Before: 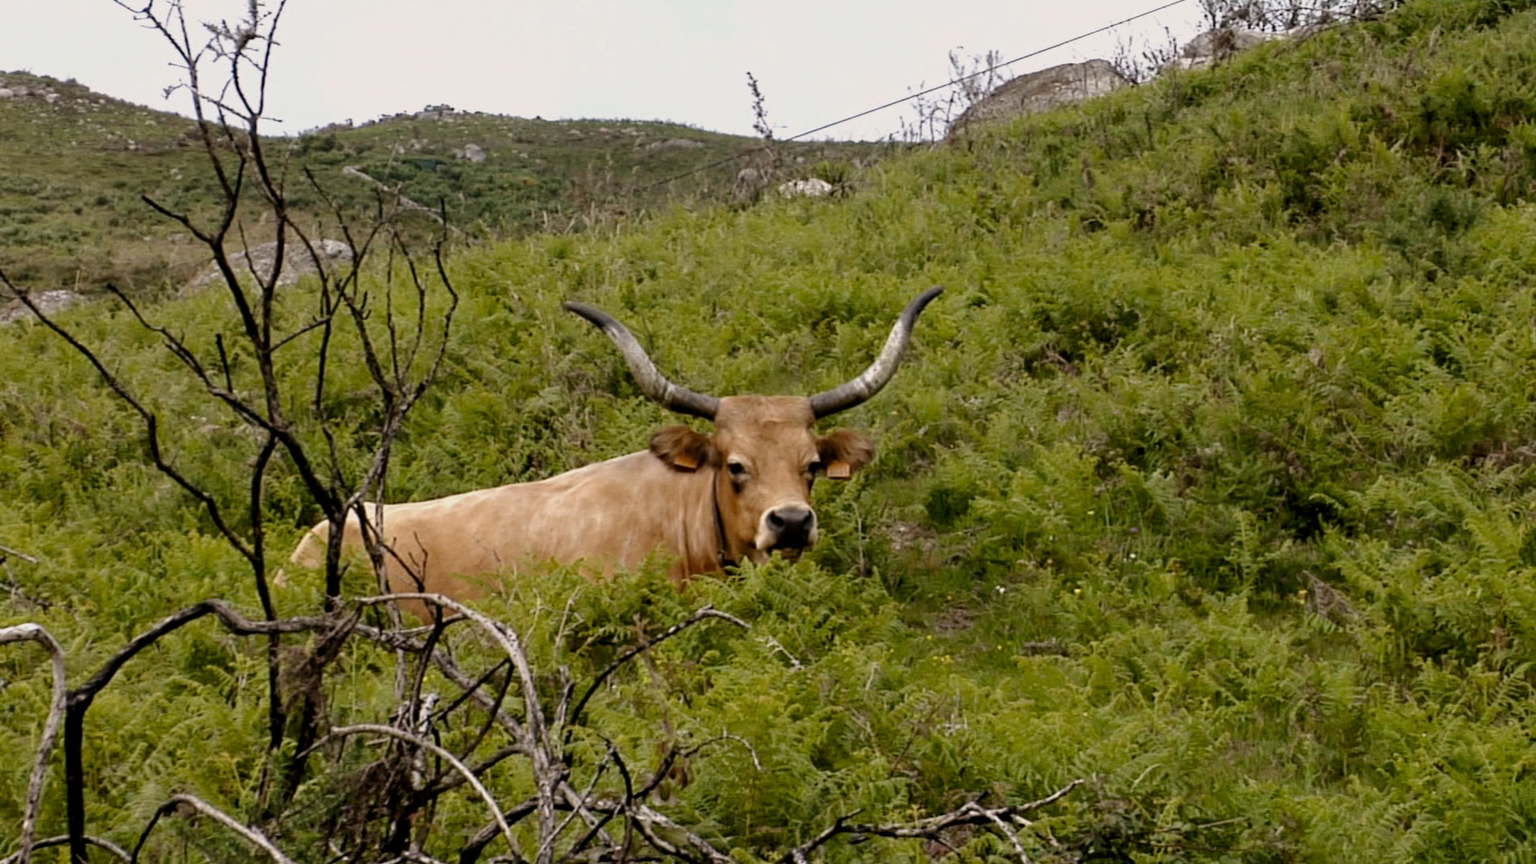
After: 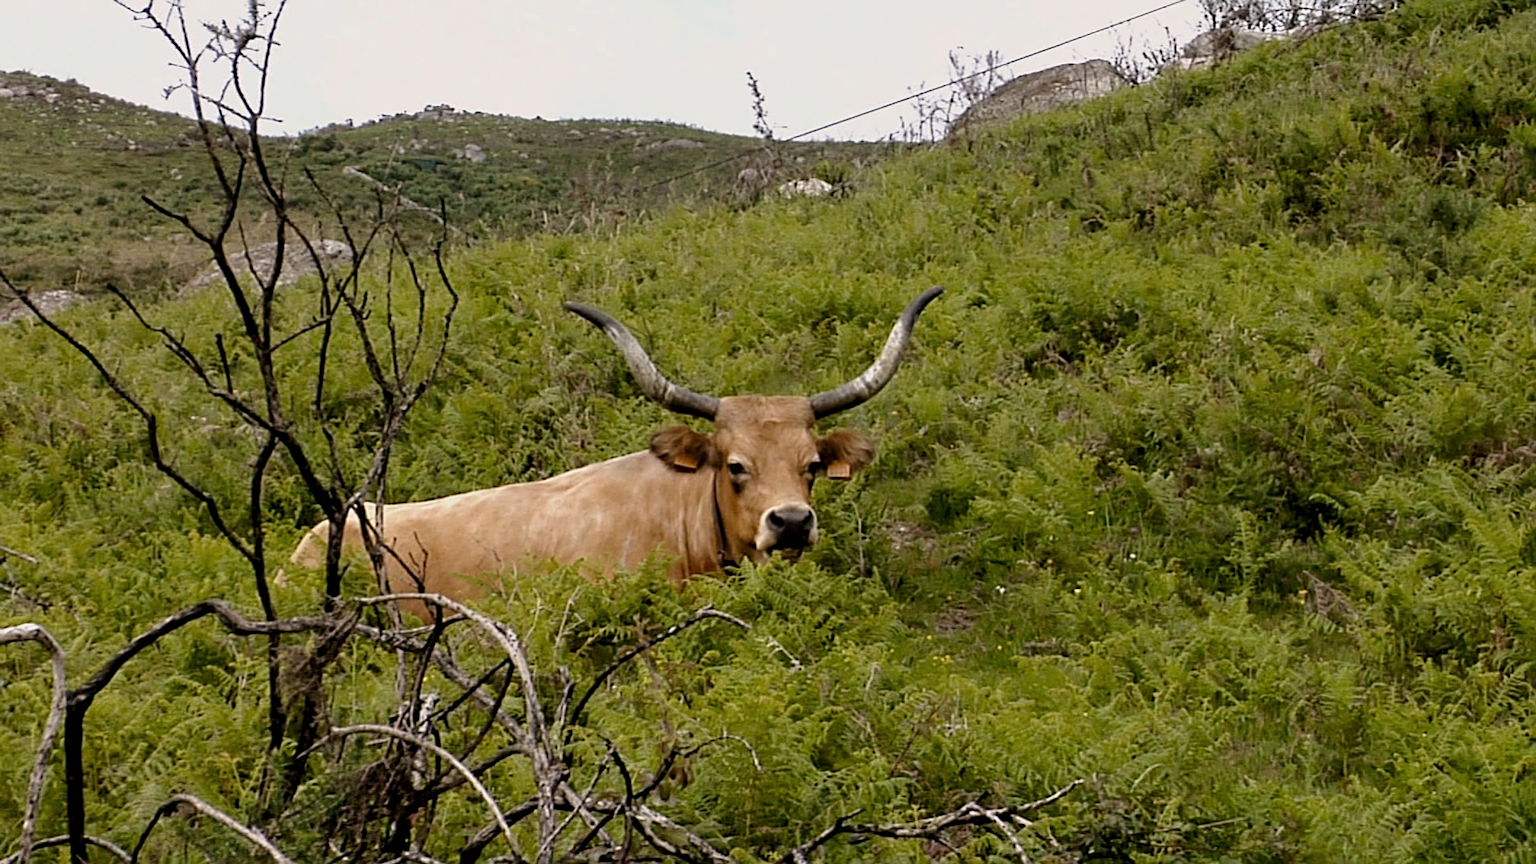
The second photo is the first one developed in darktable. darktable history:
sharpen: on, module defaults
color balance rgb: on, module defaults
white balance: emerald 1
